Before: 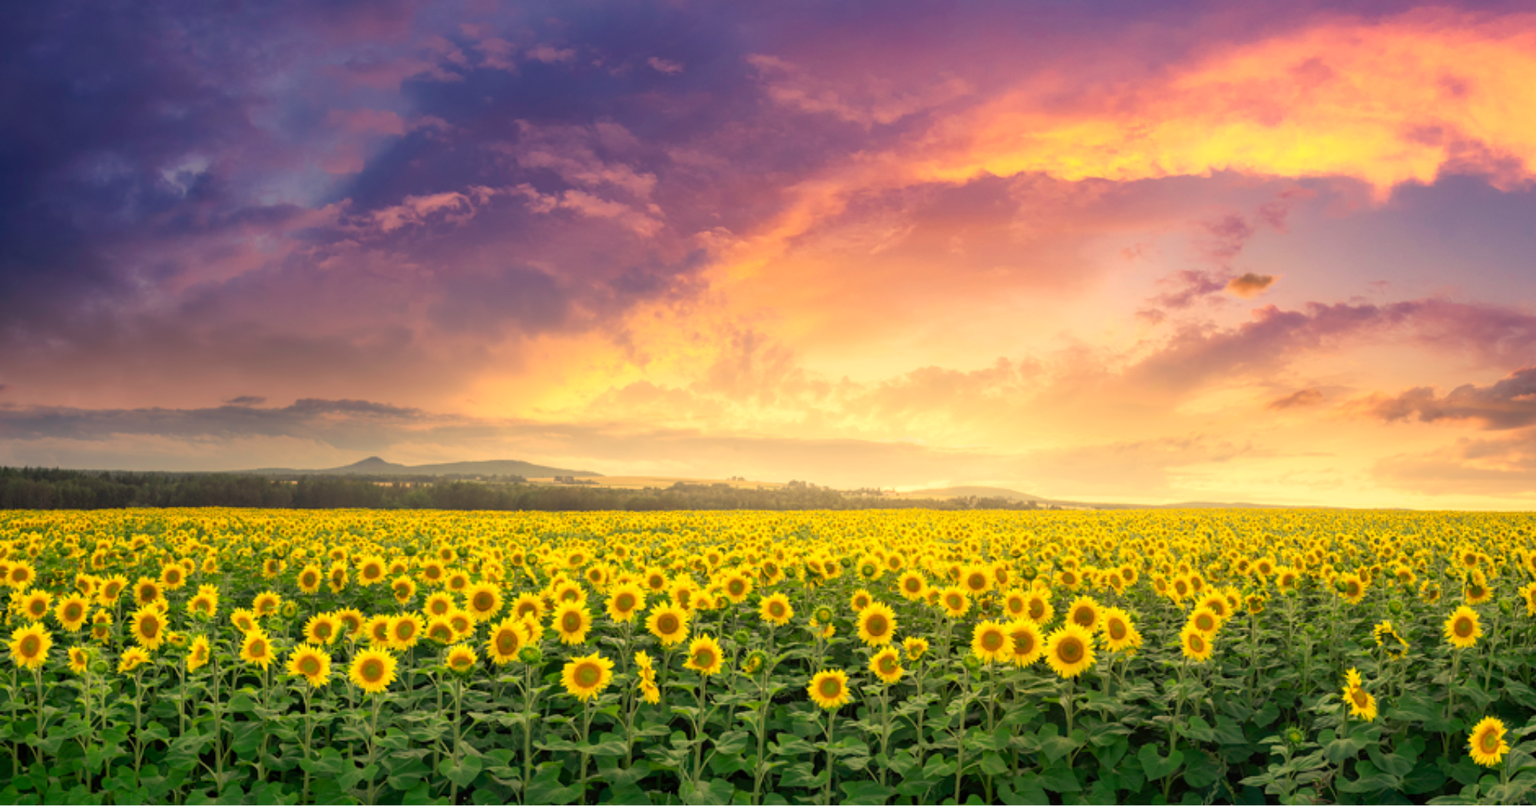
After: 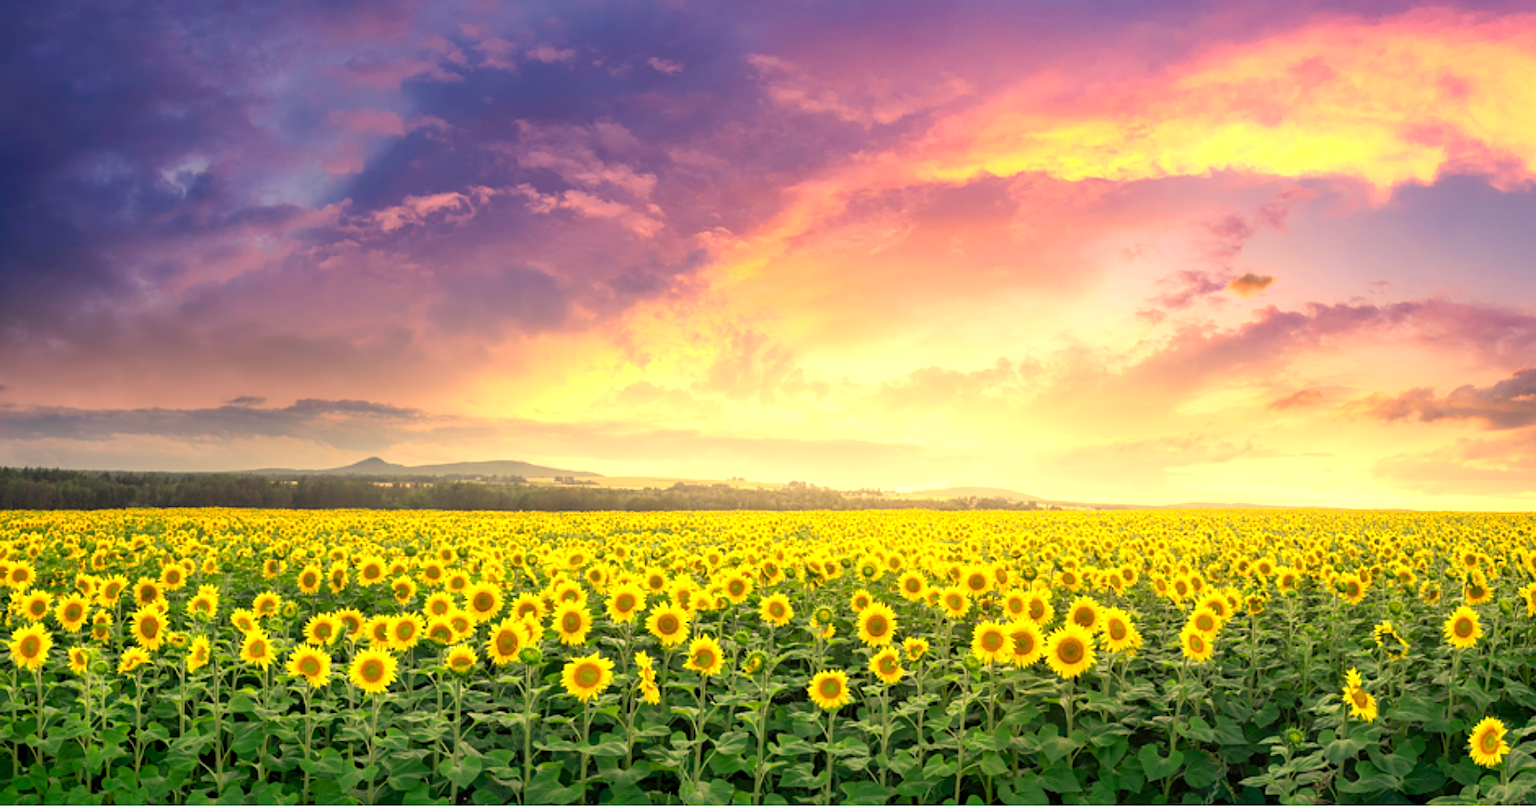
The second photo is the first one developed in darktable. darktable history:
sharpen: amount 0.212
exposure: black level correction 0.001, exposure 0.499 EV, compensate exposure bias true, compensate highlight preservation false
